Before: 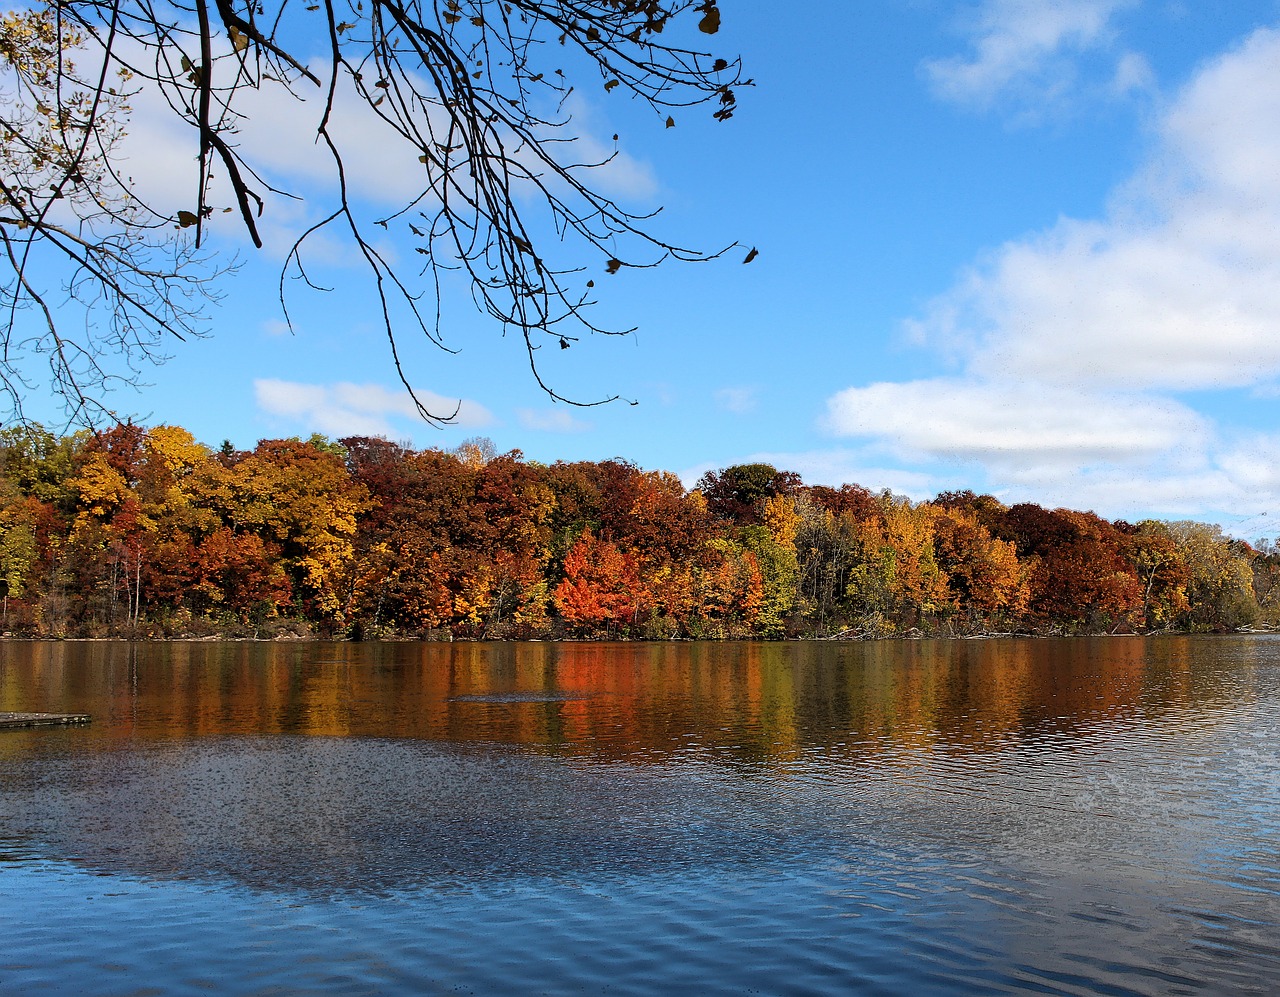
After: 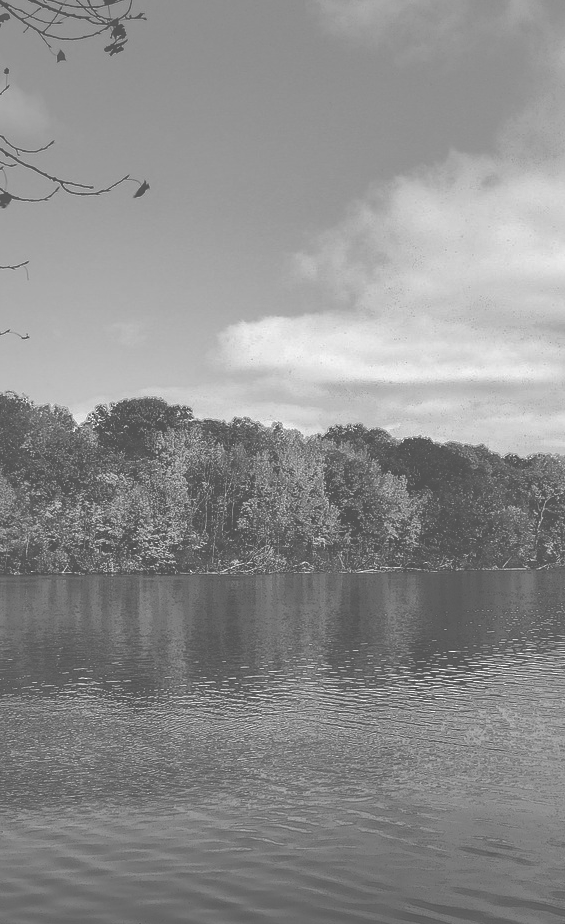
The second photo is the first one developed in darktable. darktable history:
monochrome: on, module defaults
exposure: black level correction -0.087, compensate highlight preservation false
shadows and highlights: shadows 40, highlights -60
crop: left 47.628%, top 6.643%, right 7.874%
